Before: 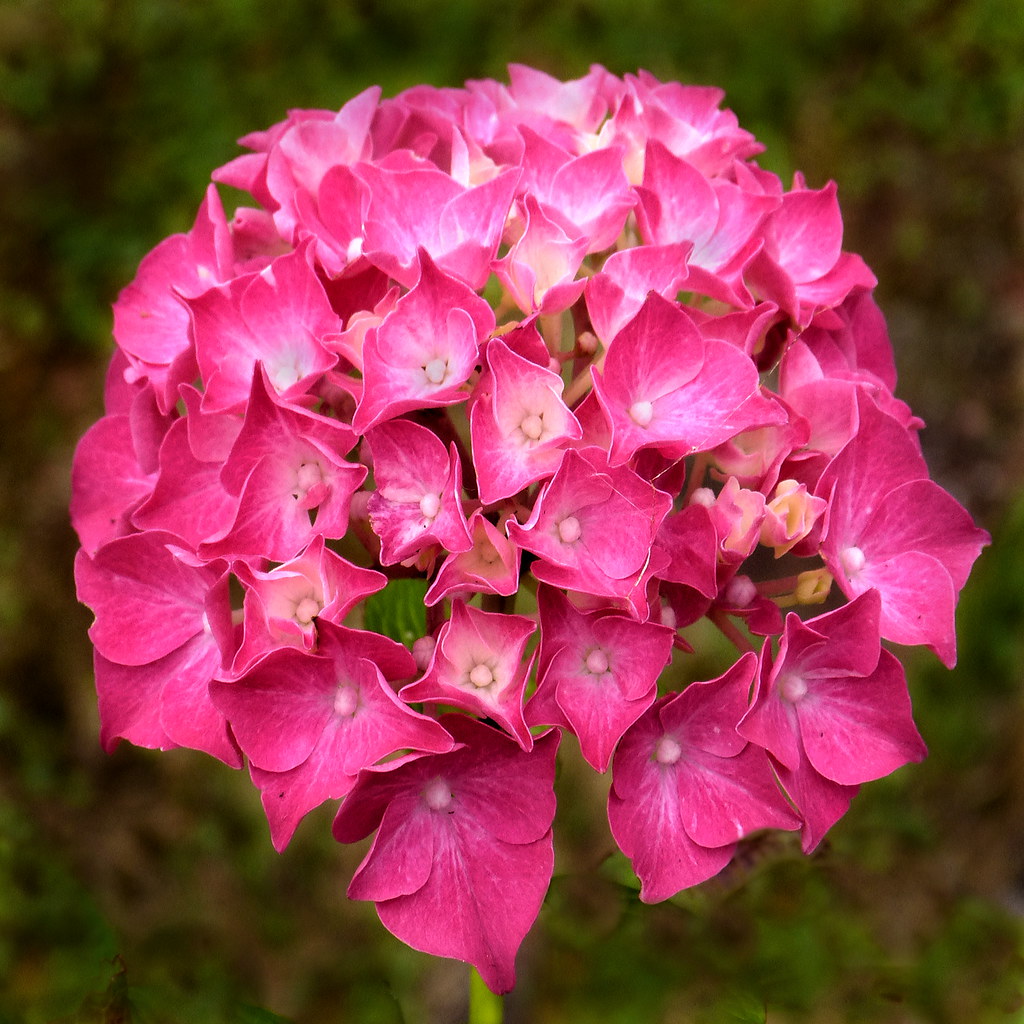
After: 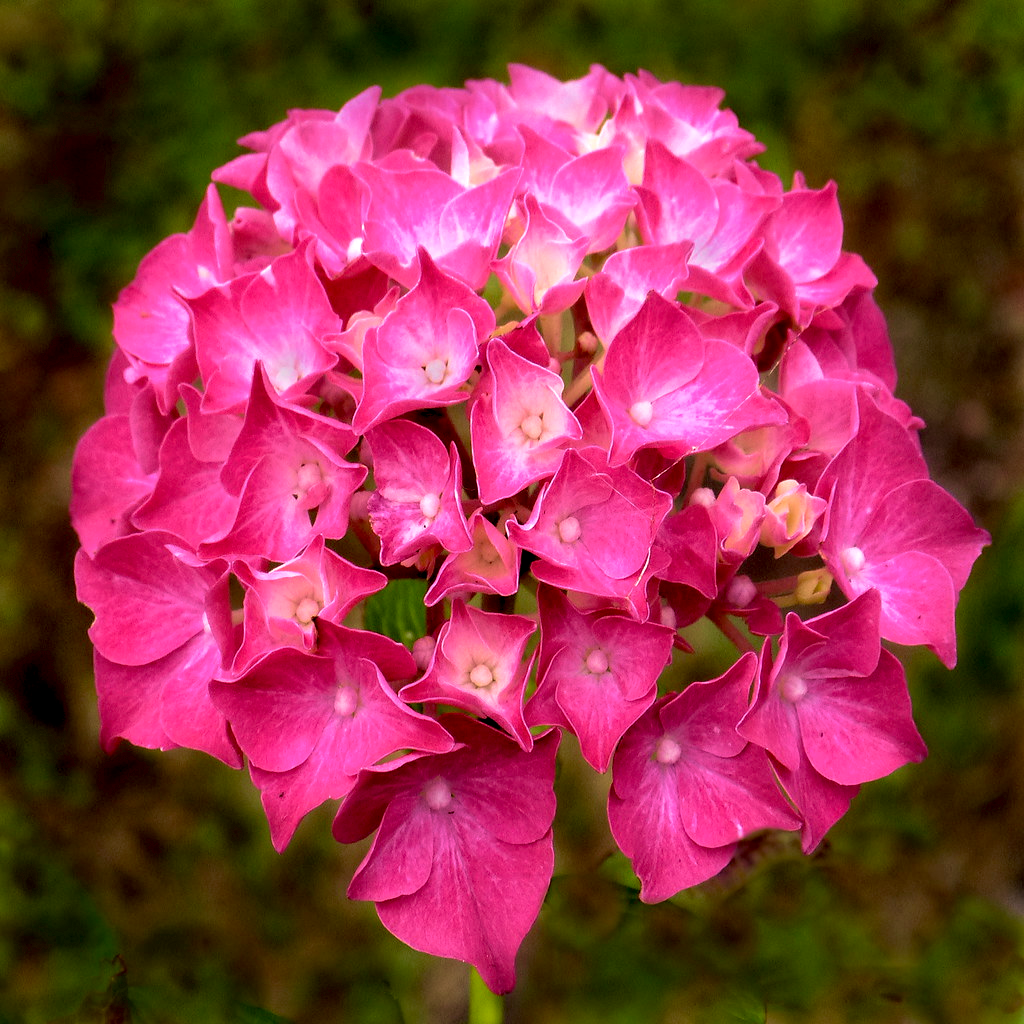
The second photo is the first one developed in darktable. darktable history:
exposure: black level correction 0.007, exposure 0.094 EV, compensate highlight preservation false
velvia: strength 45.04%
